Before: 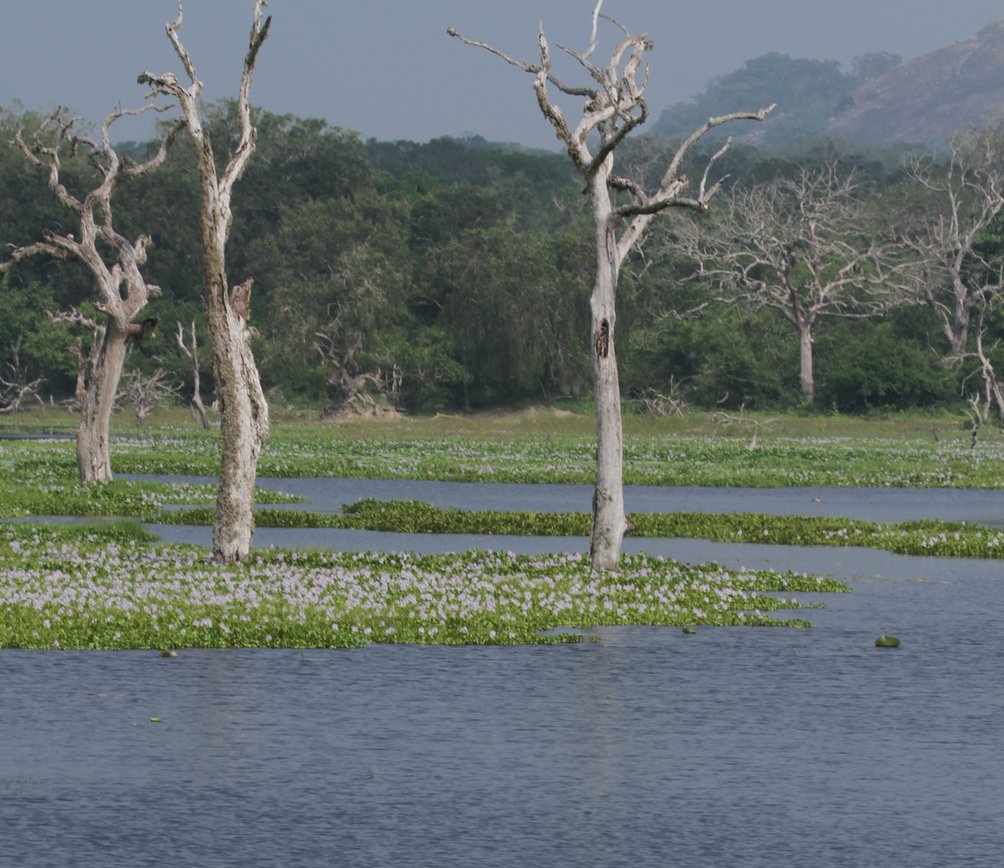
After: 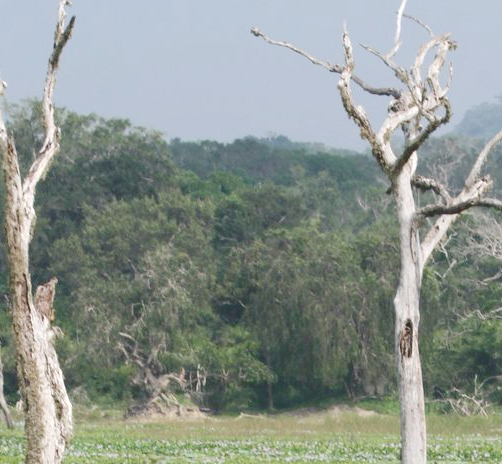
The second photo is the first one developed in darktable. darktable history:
crop: left 19.556%, right 30.401%, bottom 46.458%
tone curve: curves: ch0 [(0, 0) (0.003, 0.047) (0.011, 0.051) (0.025, 0.061) (0.044, 0.075) (0.069, 0.09) (0.1, 0.102) (0.136, 0.125) (0.177, 0.173) (0.224, 0.226) (0.277, 0.303) (0.335, 0.388) (0.399, 0.469) (0.468, 0.545) (0.543, 0.623) (0.623, 0.695) (0.709, 0.766) (0.801, 0.832) (0.898, 0.905) (1, 1)], preserve colors none
exposure: black level correction 0.001, exposure 0.5 EV, compensate exposure bias true, compensate highlight preservation false
base curve: curves: ch0 [(0, 0) (0.989, 0.992)], preserve colors none
shadows and highlights: shadows -12.5, white point adjustment 4, highlights 28.33
rgb curve: curves: ch0 [(0, 0) (0.093, 0.159) (0.241, 0.265) (0.414, 0.42) (1, 1)], compensate middle gray true, preserve colors basic power
